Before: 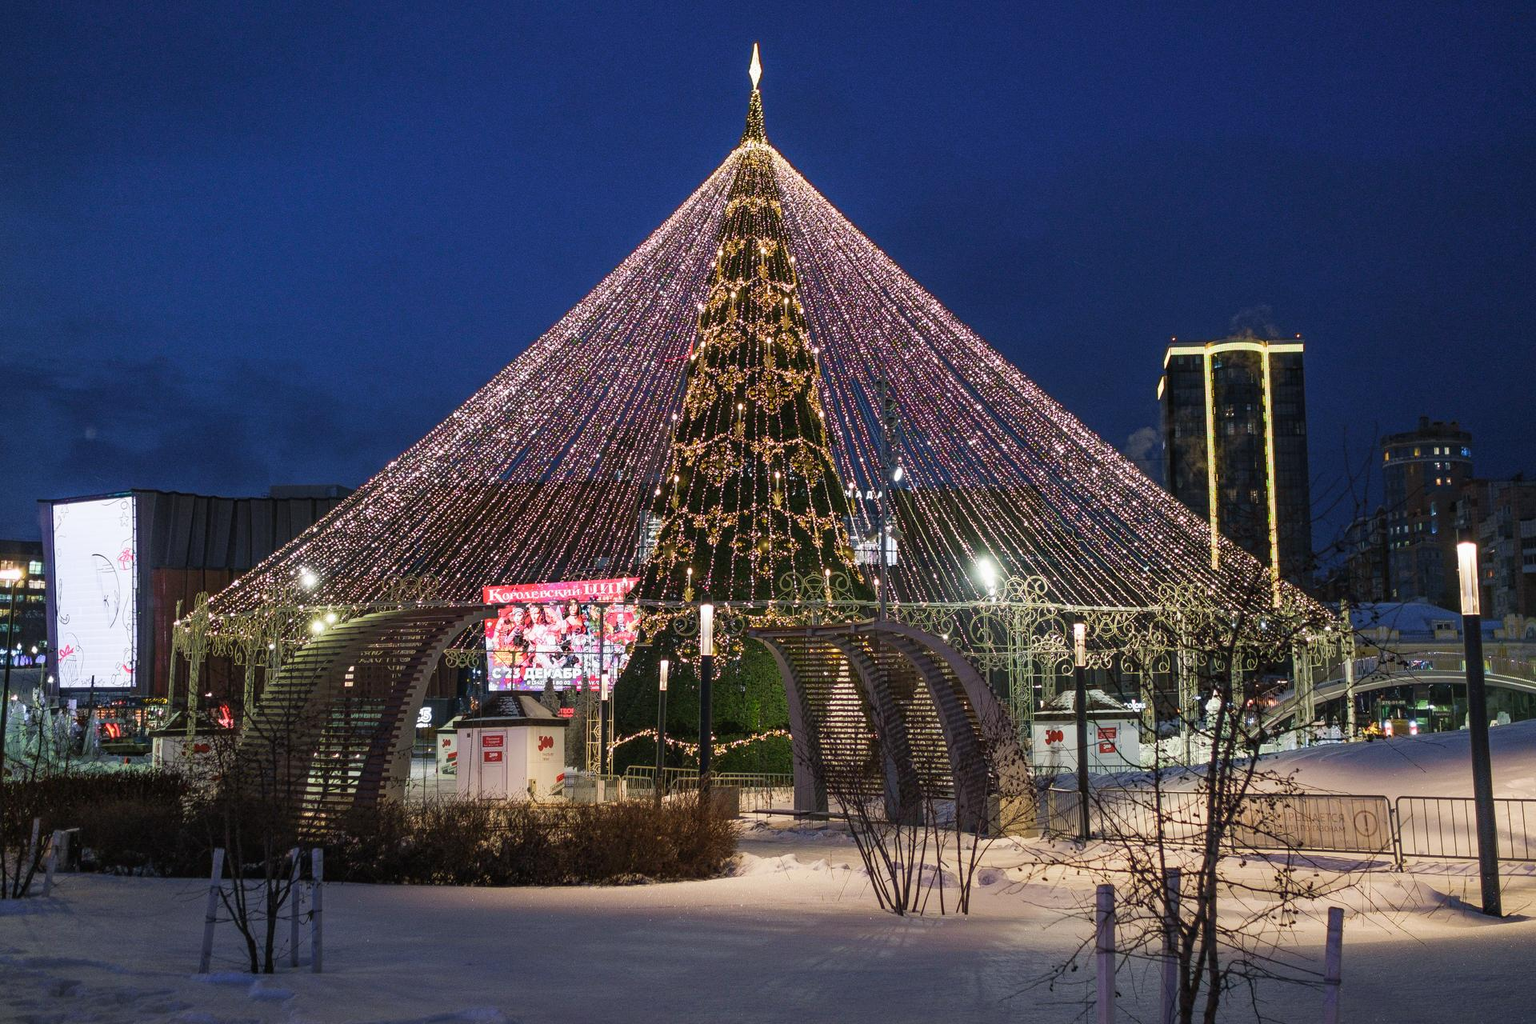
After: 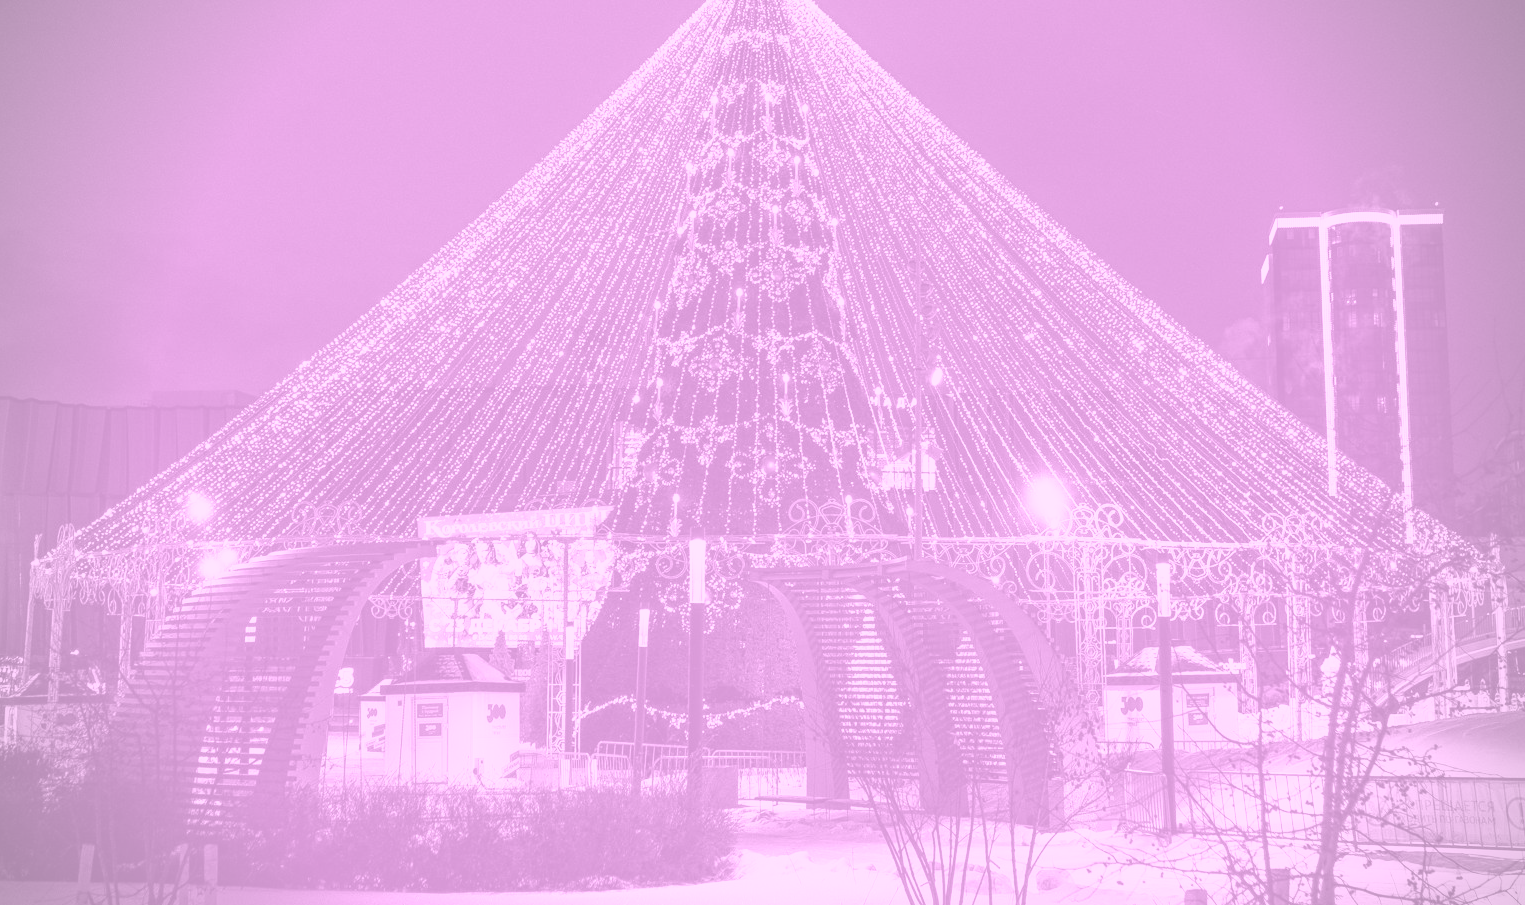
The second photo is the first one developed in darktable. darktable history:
crop: left 9.712%, top 16.928%, right 10.845%, bottom 12.332%
color balance: mode lift, gamma, gain (sRGB), lift [0.997, 0.979, 1.021, 1.011], gamma [1, 1.084, 0.916, 0.998], gain [1, 0.87, 1.13, 1.101], contrast 4.55%, contrast fulcrum 38.24%, output saturation 104.09%
vignetting: fall-off start 79.88%
exposure: black level correction 0, exposure -0.721 EV, compensate highlight preservation false
contrast brightness saturation: contrast 0.43, brightness 0.56, saturation -0.19
colorize: hue 331.2°, saturation 75%, source mix 30.28%, lightness 70.52%, version 1
